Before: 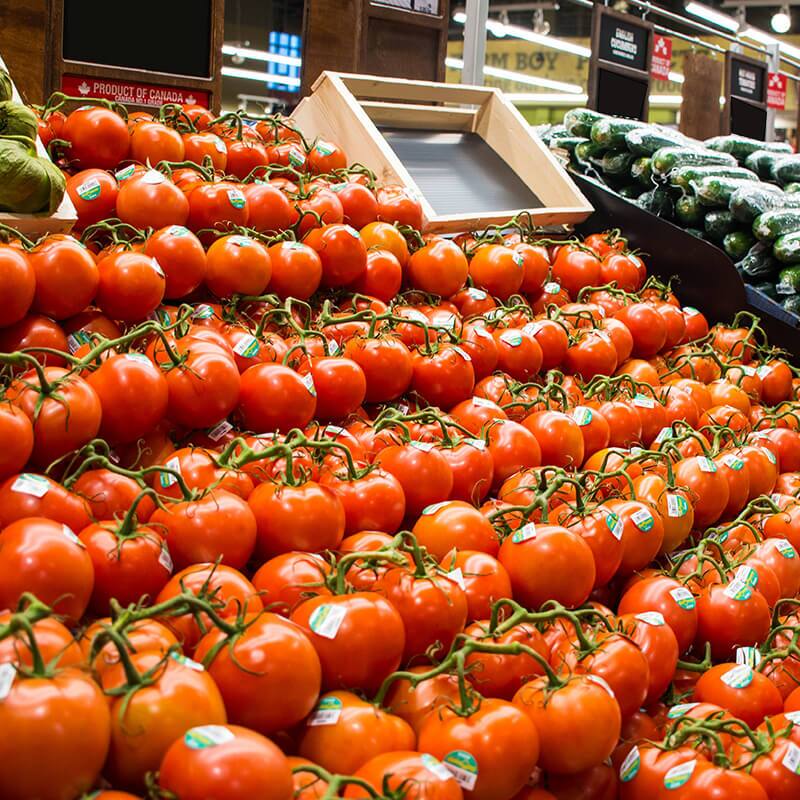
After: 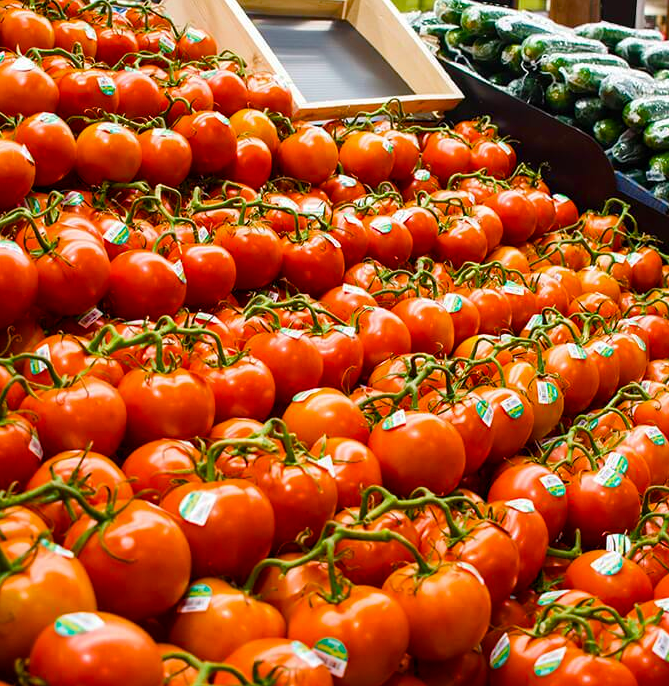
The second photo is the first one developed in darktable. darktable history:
crop: left 16.261%, top 14.225%
color balance rgb: perceptual saturation grading › global saturation 34.901%, perceptual saturation grading › highlights -29.824%, perceptual saturation grading › shadows 36.198%, global vibrance 14.533%
tone equalizer: edges refinement/feathering 500, mask exposure compensation -1.57 EV, preserve details no
